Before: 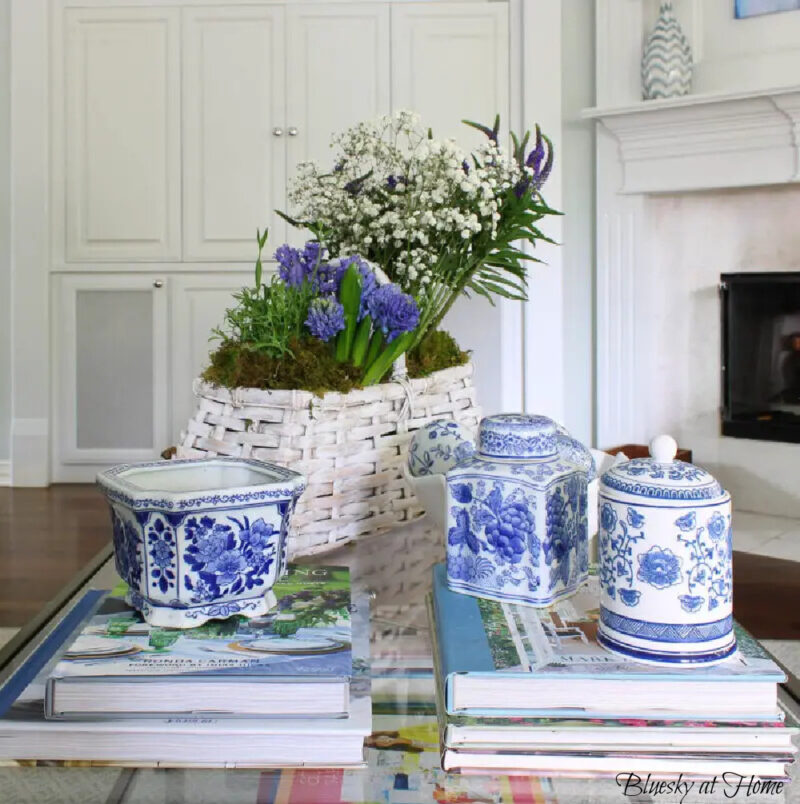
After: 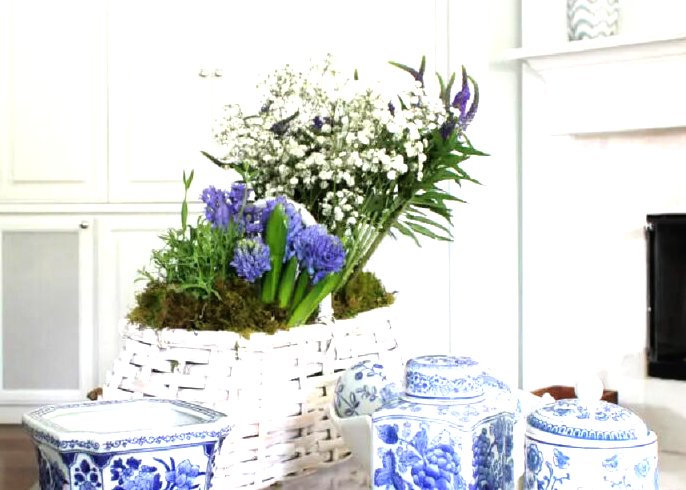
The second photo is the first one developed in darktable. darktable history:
crop and rotate: left 9.358%, top 7.348%, right 4.803%, bottom 31.67%
tone equalizer: -8 EV -1.11 EV, -7 EV -0.993 EV, -6 EV -0.852 EV, -5 EV -0.556 EV, -3 EV 0.603 EV, -2 EV 0.846 EV, -1 EV 1 EV, +0 EV 1.08 EV
